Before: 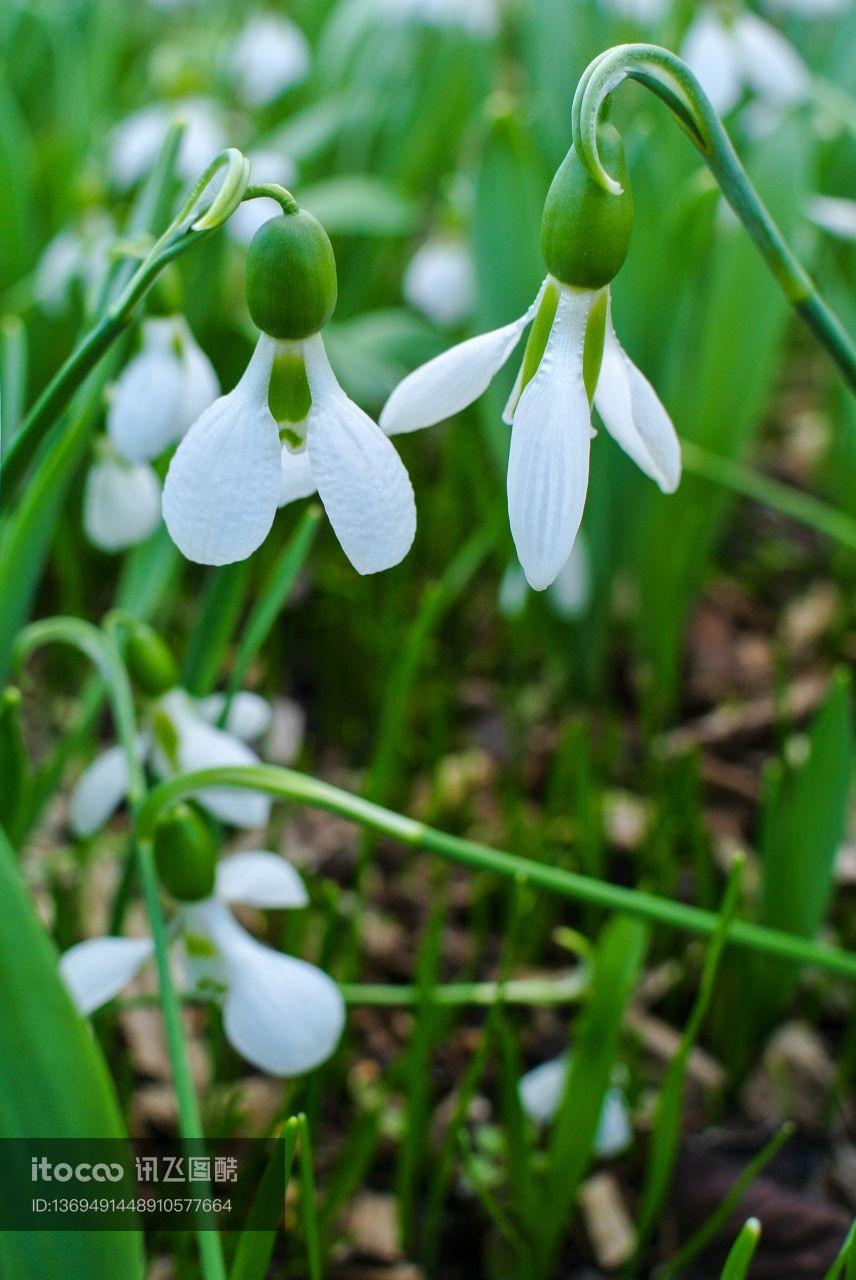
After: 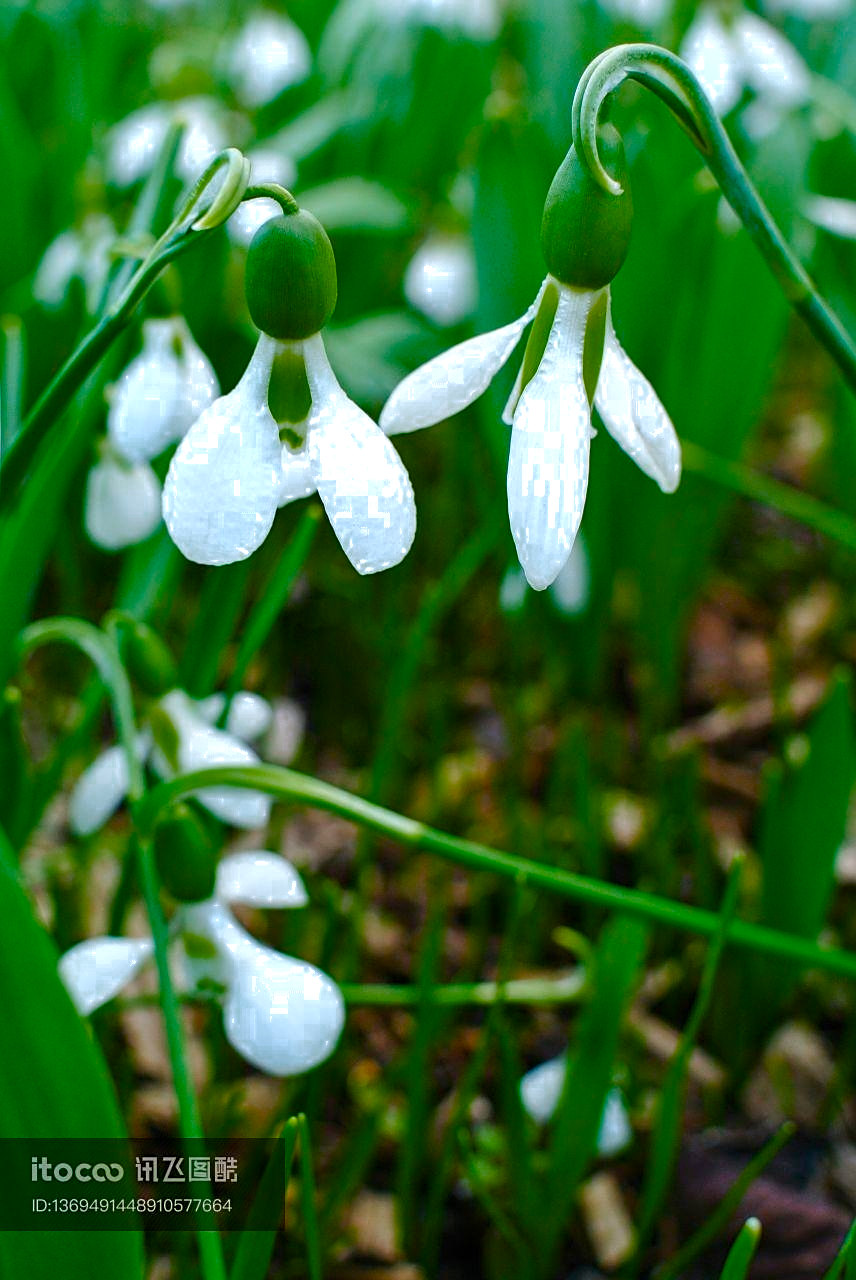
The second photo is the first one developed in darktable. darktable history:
color zones: curves: ch0 [(0.203, 0.433) (0.607, 0.517) (0.697, 0.696) (0.705, 0.897)]
sharpen: on, module defaults
color balance rgb: linear chroma grading › global chroma 18.498%, perceptual saturation grading › global saturation 20%, perceptual saturation grading › highlights -25.446%, perceptual saturation grading › shadows 25.264%
